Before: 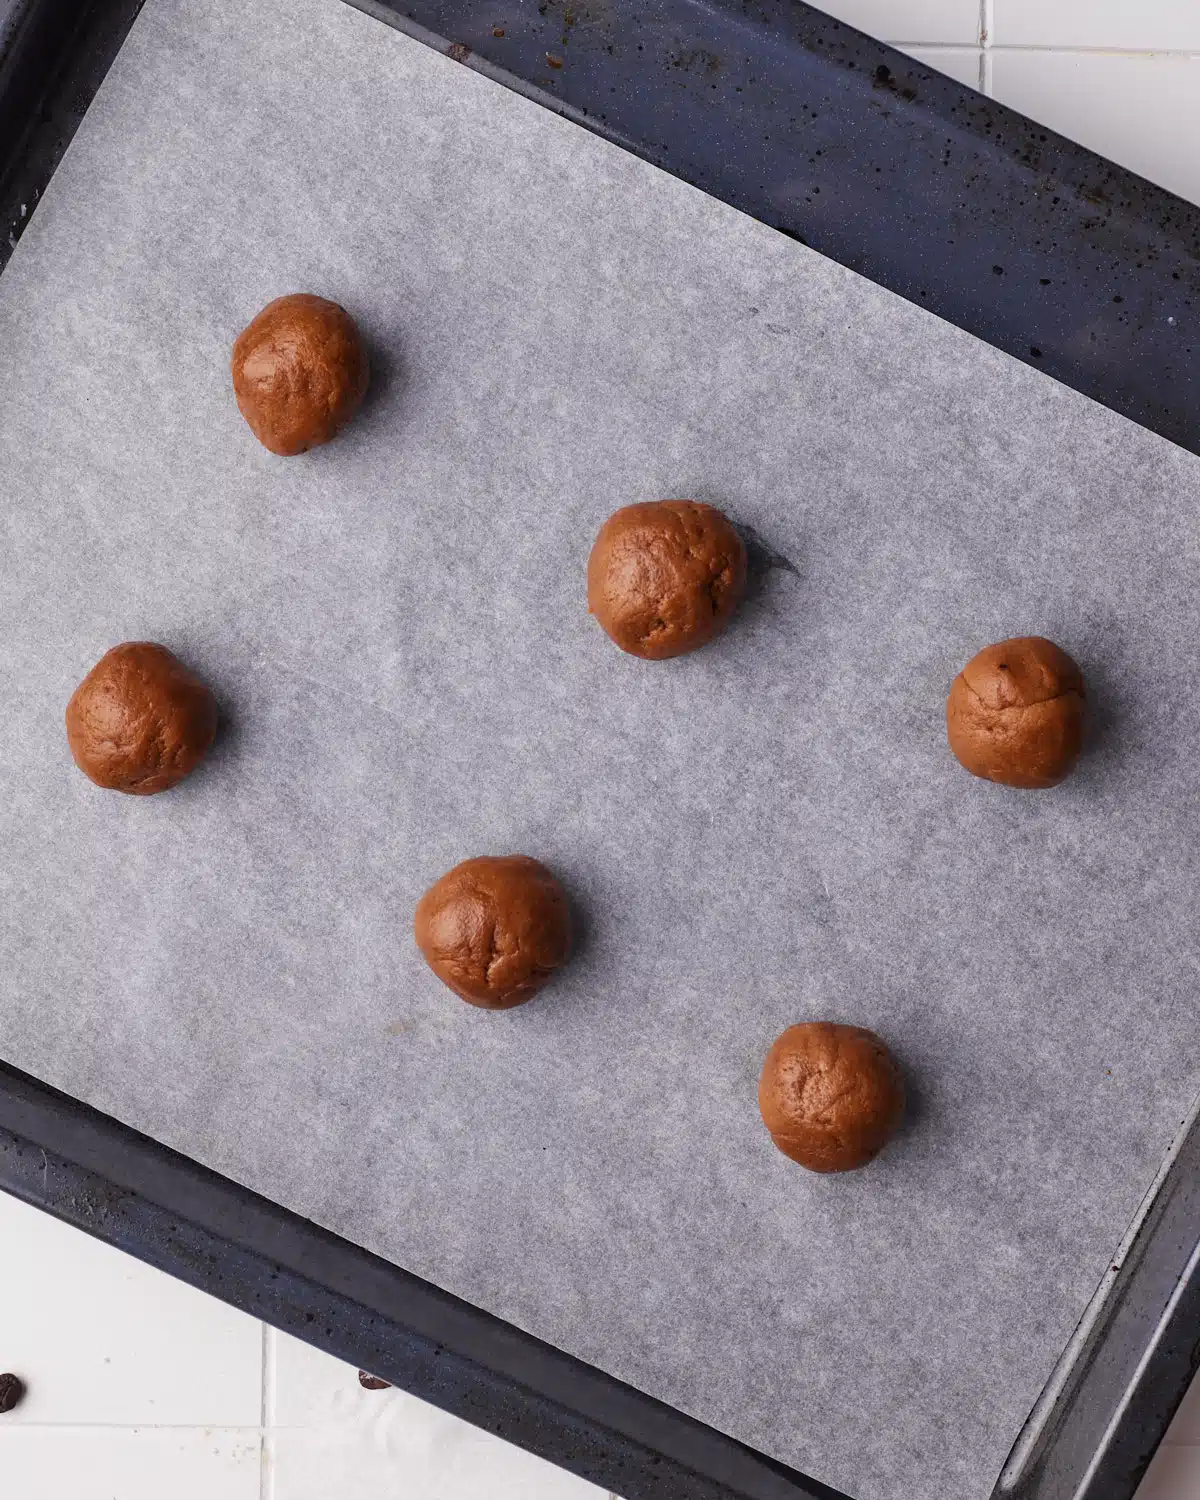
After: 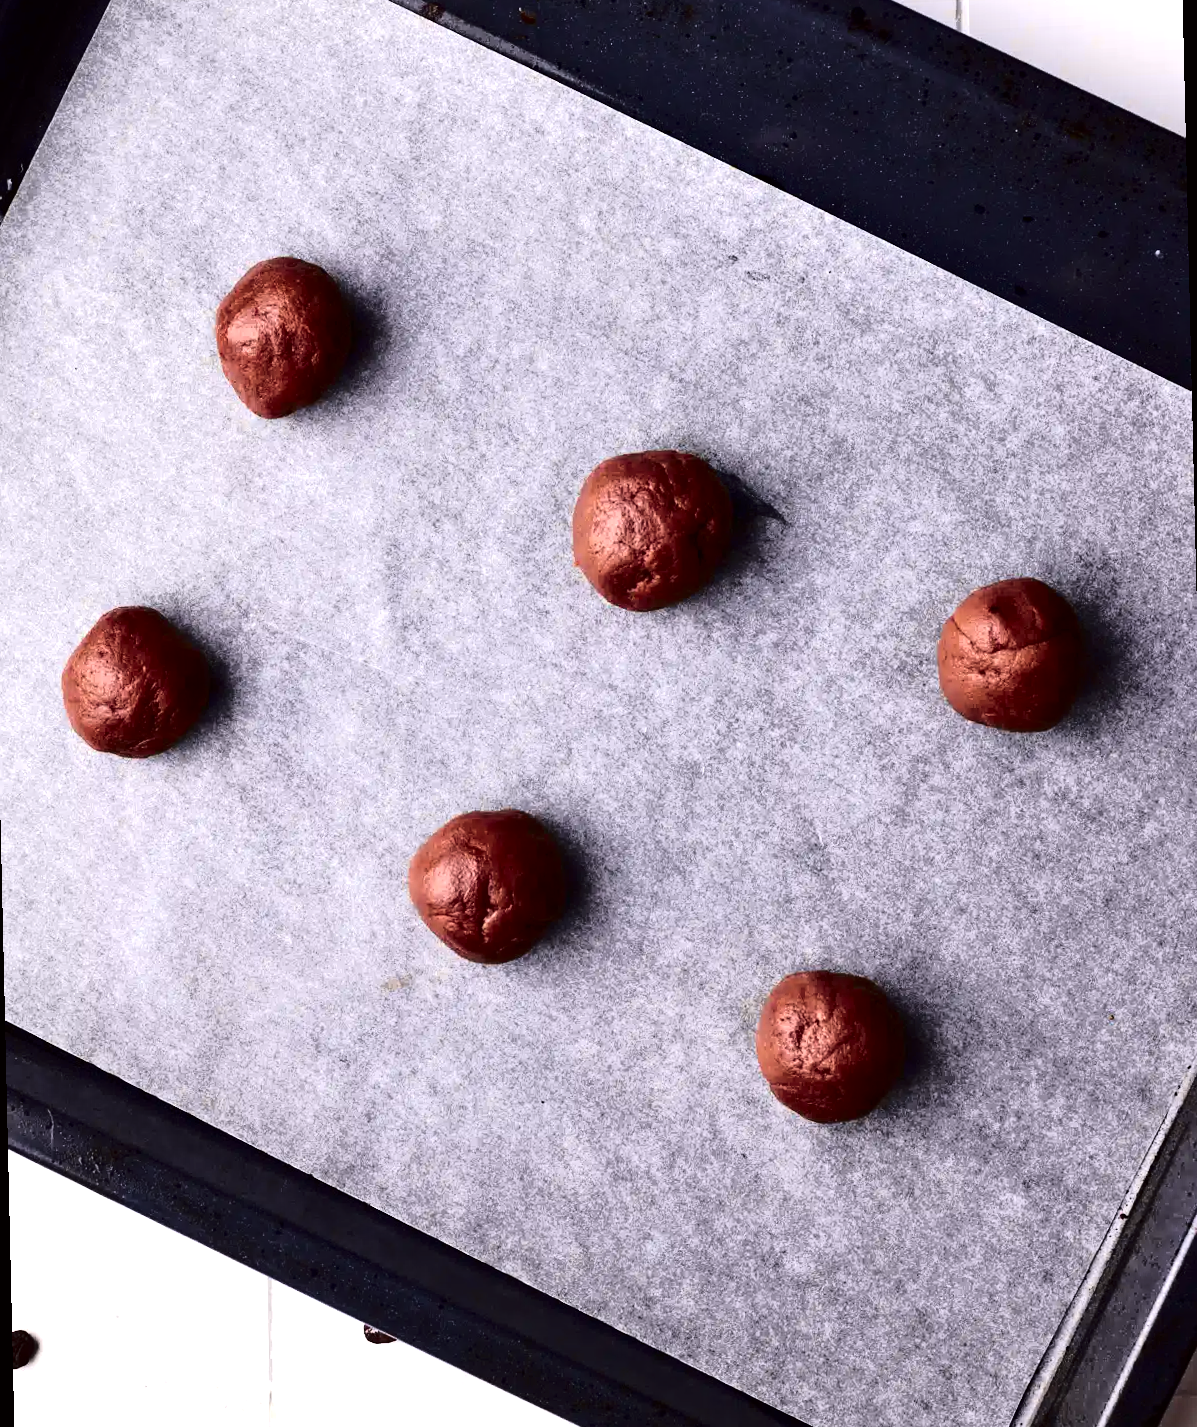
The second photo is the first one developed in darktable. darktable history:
tone equalizer: -8 EV -1.08 EV, -7 EV -1.01 EV, -6 EV -0.867 EV, -5 EV -0.578 EV, -3 EV 0.578 EV, -2 EV 0.867 EV, -1 EV 1.01 EV, +0 EV 1.08 EV, edges refinement/feathering 500, mask exposure compensation -1.57 EV, preserve details no
contrast brightness saturation: contrast 0.07, brightness -0.13, saturation 0.06
rotate and perspective: rotation -1.32°, lens shift (horizontal) -0.031, crop left 0.015, crop right 0.985, crop top 0.047, crop bottom 0.982
tone curve: curves: ch0 [(0, 0) (0.139, 0.081) (0.304, 0.259) (0.502, 0.505) (0.683, 0.676) (0.761, 0.773) (0.858, 0.858) (0.987, 0.945)]; ch1 [(0, 0) (0.172, 0.123) (0.304, 0.288) (0.414, 0.44) (0.472, 0.473) (0.502, 0.508) (0.54, 0.543) (0.583, 0.601) (0.638, 0.654) (0.741, 0.783) (1, 1)]; ch2 [(0, 0) (0.411, 0.424) (0.485, 0.476) (0.502, 0.502) (0.557, 0.54) (0.631, 0.576) (1, 1)], color space Lab, independent channels, preserve colors none
